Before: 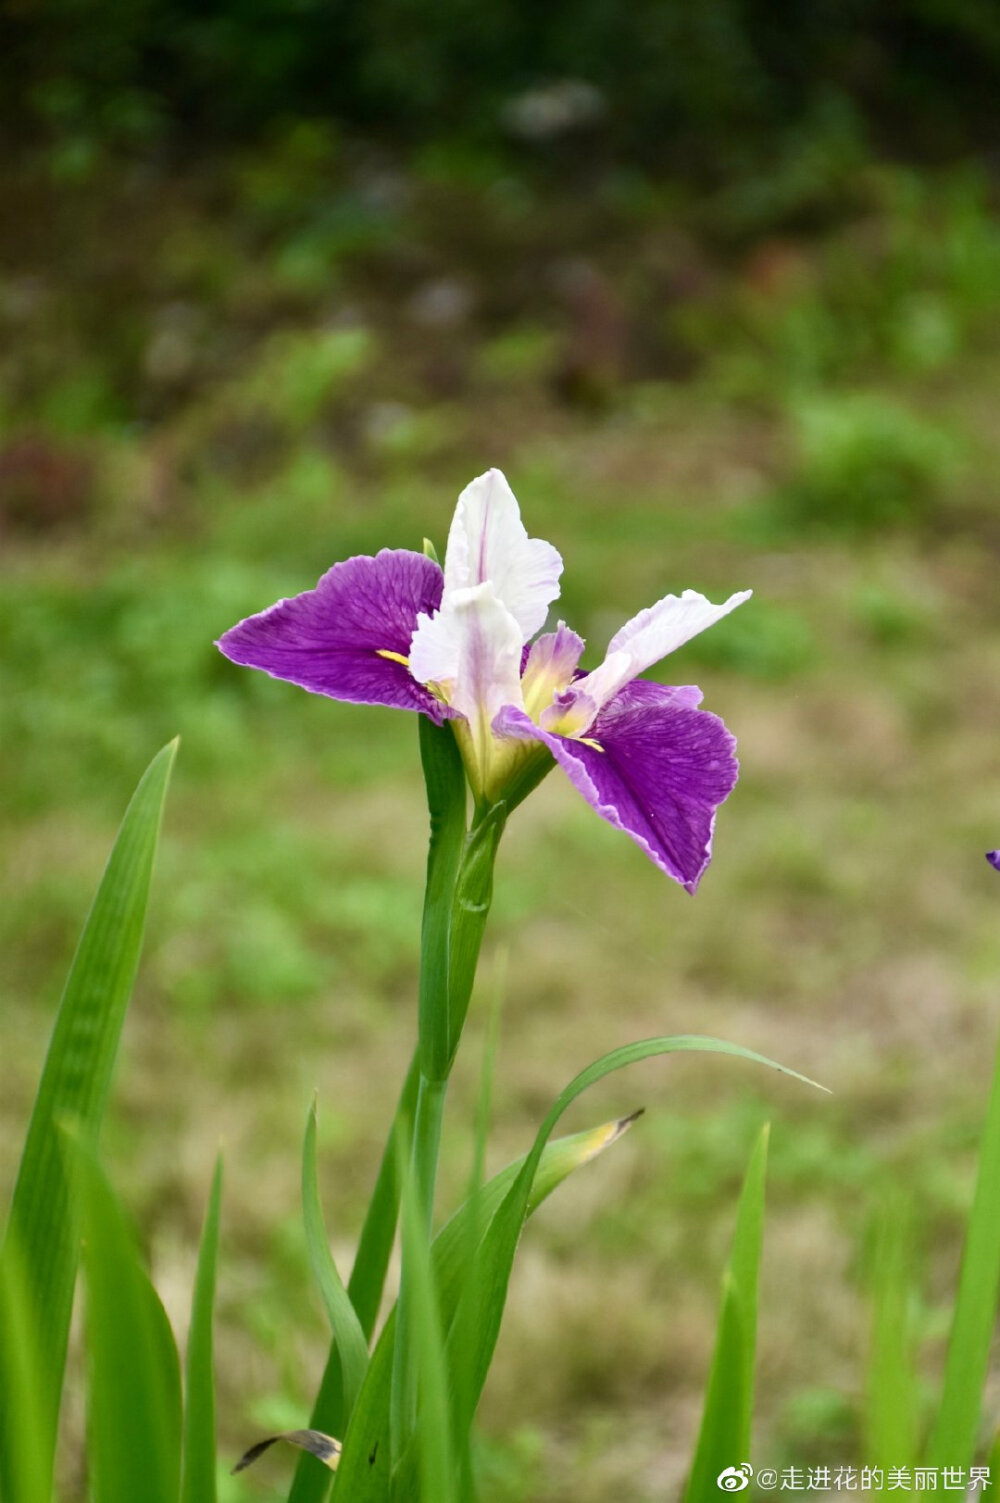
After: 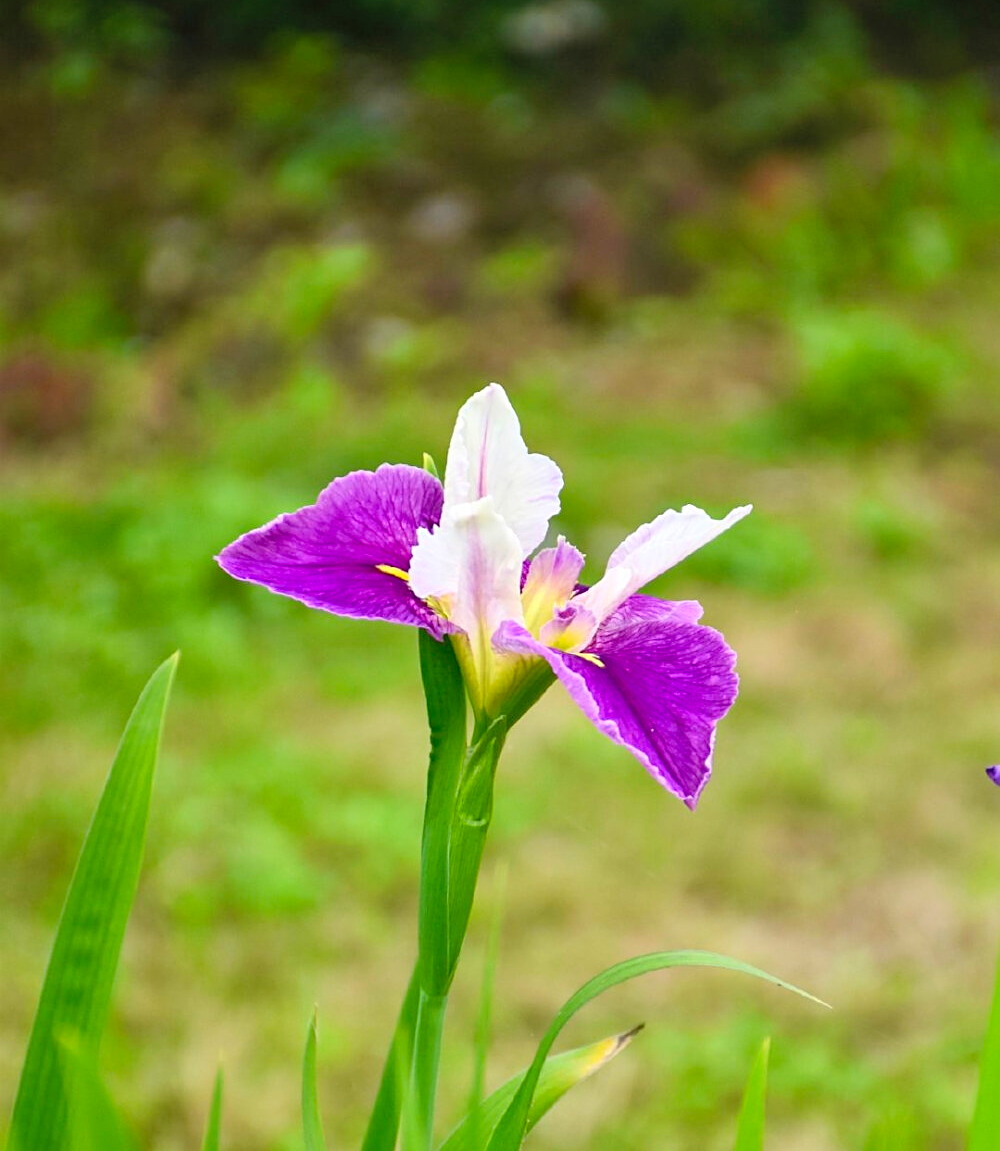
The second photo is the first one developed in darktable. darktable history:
crop: top 5.72%, bottom 17.672%
sharpen: on, module defaults
contrast brightness saturation: contrast 0.065, brightness 0.173, saturation 0.399
